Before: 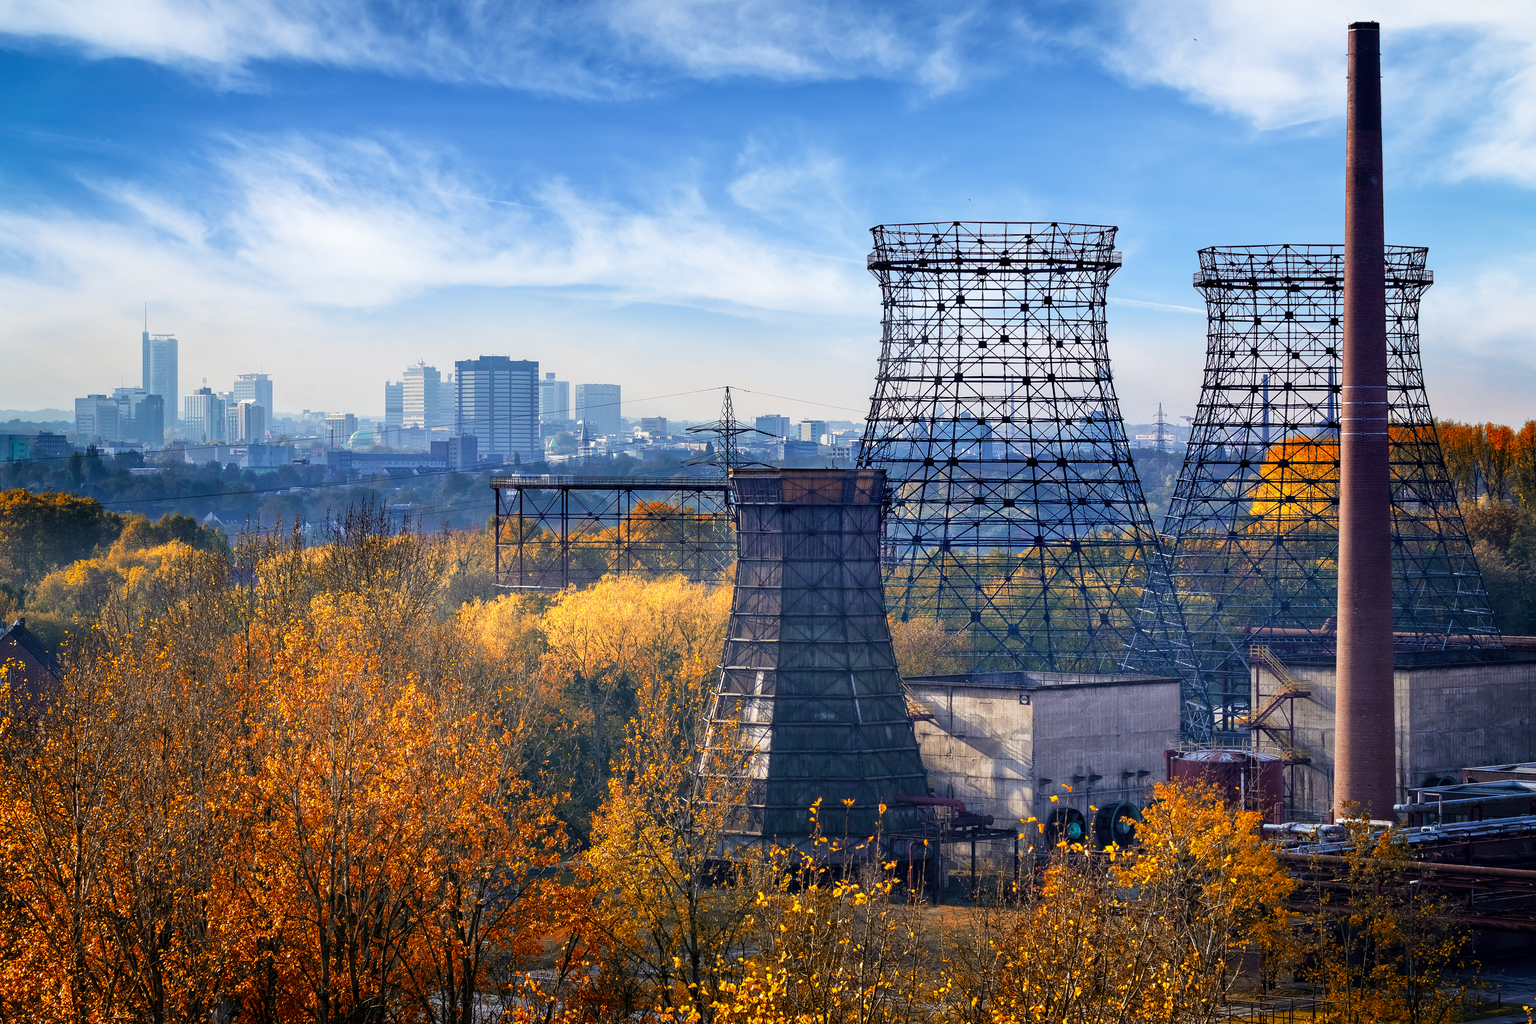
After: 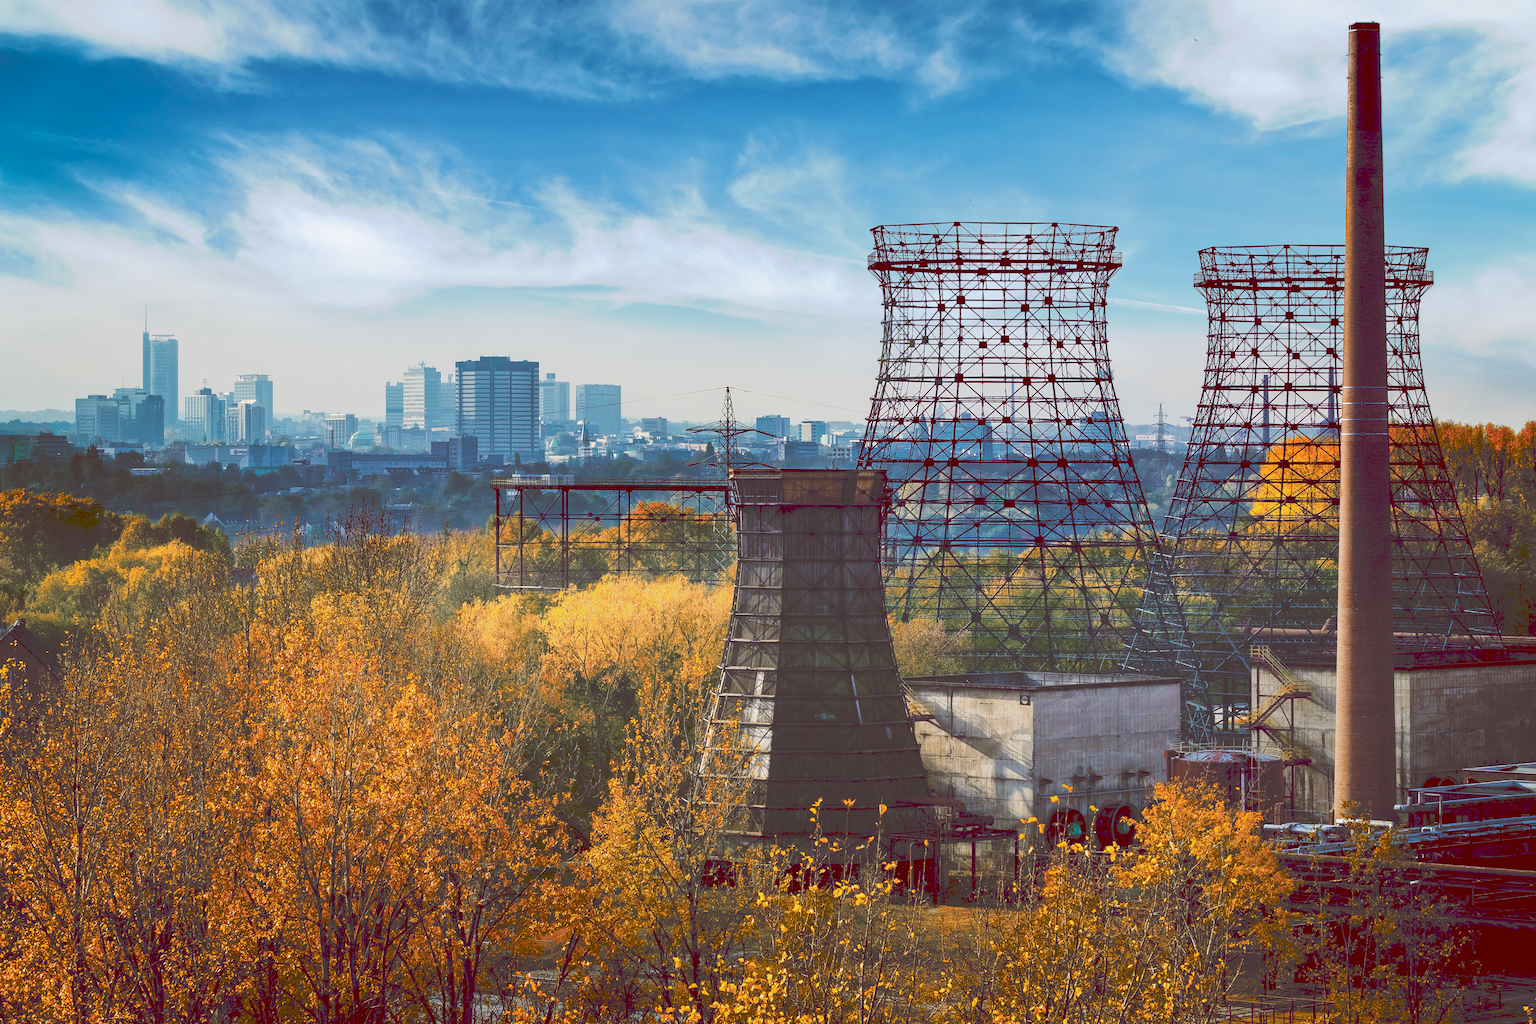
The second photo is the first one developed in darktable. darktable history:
tone curve: curves: ch0 [(0, 0) (0.003, 0.241) (0.011, 0.241) (0.025, 0.242) (0.044, 0.246) (0.069, 0.25) (0.1, 0.251) (0.136, 0.256) (0.177, 0.275) (0.224, 0.293) (0.277, 0.326) (0.335, 0.38) (0.399, 0.449) (0.468, 0.525) (0.543, 0.606) (0.623, 0.683) (0.709, 0.751) (0.801, 0.824) (0.898, 0.871) (1, 1)], preserve colors none
color look up table: target L [91.75, 85.71, 85.79, 67.7, 66.48, 49.91, 54.53, 51.04, 35.85, 34.01, 7.147, 201.9, 74.75, 73.15, 74.14, 66.81, 64.55, 60.48, 50.82, 53.36, 49.93, 46.23, 41.15, 41.56, 39.17, 32.42, 30.59, 27.35, 14.61, 89.85, 65.86, 65.24, 56.32, 52.02, 48.22, 50.7, 34.16, 32.96, 28.15, 26.79, 9.077, 92.36, 85.84, 69.96, 62.43, 41.1, 35.25, 25.08, 5.619], target a [-15.59, -15.15, -50.2, -55.54, -27.06, -31.37, -17.16, -35.46, -25.78, -20.81, 27.56, 0, 1.588, 0.347, 16.47, 11.27, 34.71, 39.18, 59.81, 13.31, 58.86, 39.05, 47.07, 18.94, 0.132, 30.64, 5.816, 26.59, 27.15, 22.99, 39.94, 80.82, -3.319, 52.53, 12.39, 27.13, 1.328, 58.32, 55.39, 21.17, 34.54, -2.663, -37.81, -27.27, -3.637, -14.6, -2.382, -6.436, 34.68], target b [70.56, 10.5, 9.814, 42.24, 1.802, 56.76, 26.72, 18.02, 61.04, 34.6, 11.82, -0.001, 80.49, 25.1, 6.681, 60.49, 60.7, 42.07, 25.15, 24.2, 85.23, 12.95, 46.89, 61.08, 66.88, 55.32, 24.65, 37.66, 24.68, -18.38, -12.1, -50.36, 7.928, 3.184, -70.03, -11.53, -5.255, -61.24, -21.21, -16.16, -9.931, -9.592, -12.43, -38.18, -14.91, -4.729, -23.96, 42.3, 9.119], num patches 49
